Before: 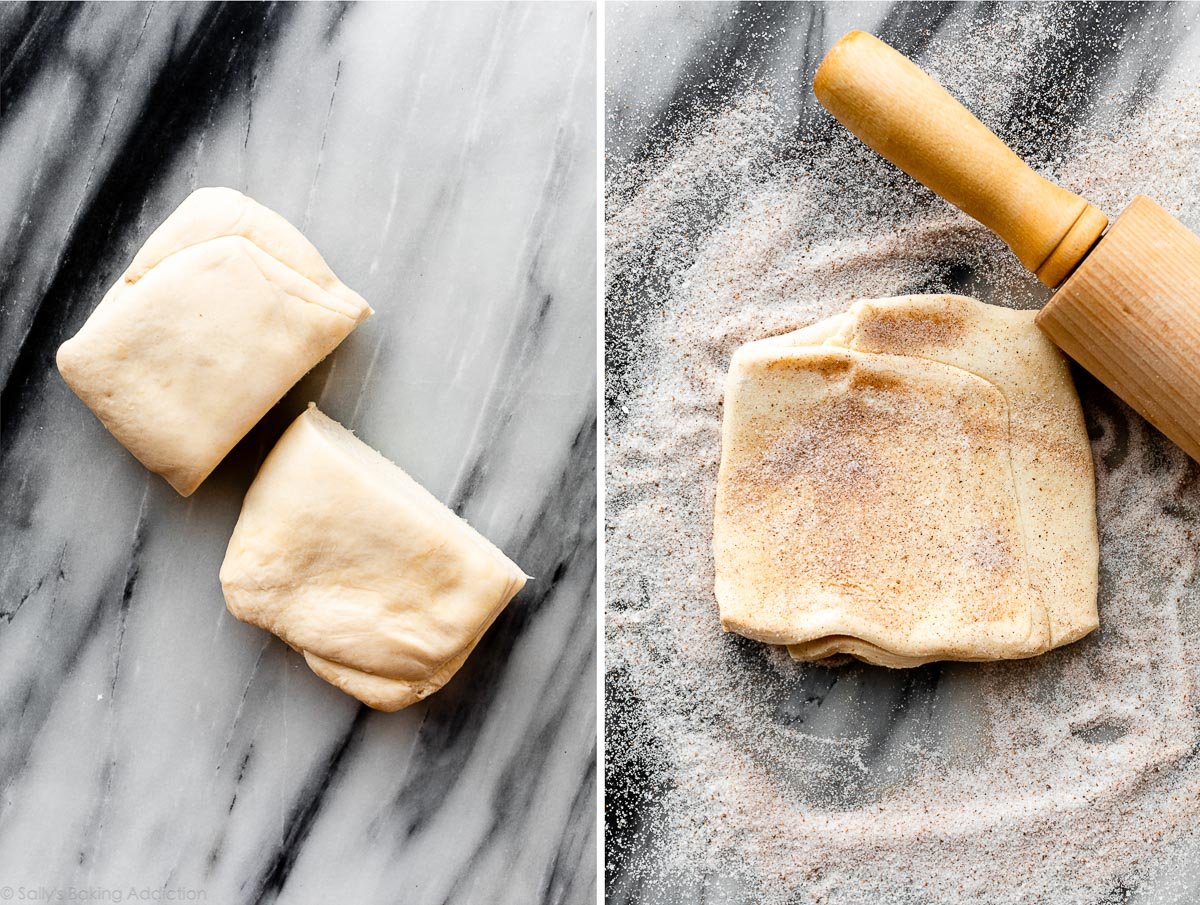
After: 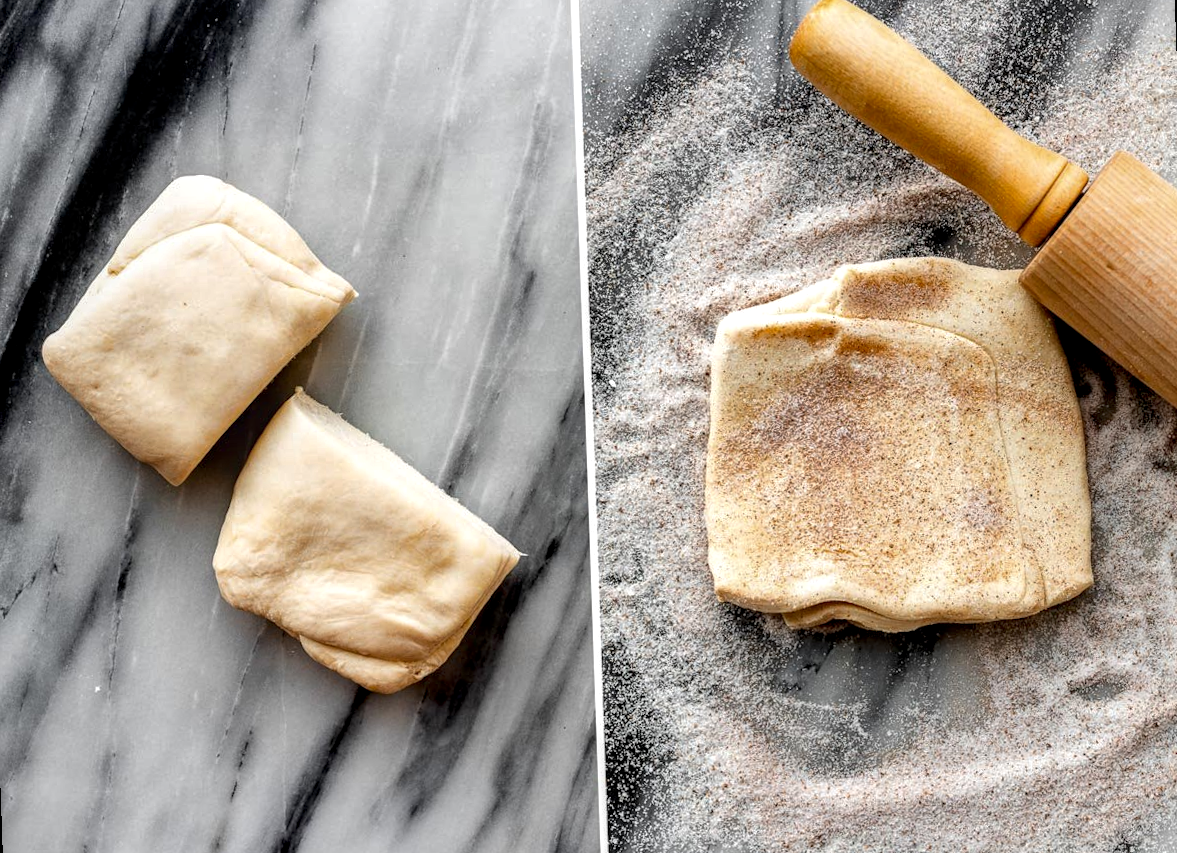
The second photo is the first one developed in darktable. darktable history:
rotate and perspective: rotation -2°, crop left 0.022, crop right 0.978, crop top 0.049, crop bottom 0.951
local contrast: highlights 40%, shadows 60%, detail 136%, midtone range 0.514
tone equalizer: on, module defaults
shadows and highlights: shadows 30
